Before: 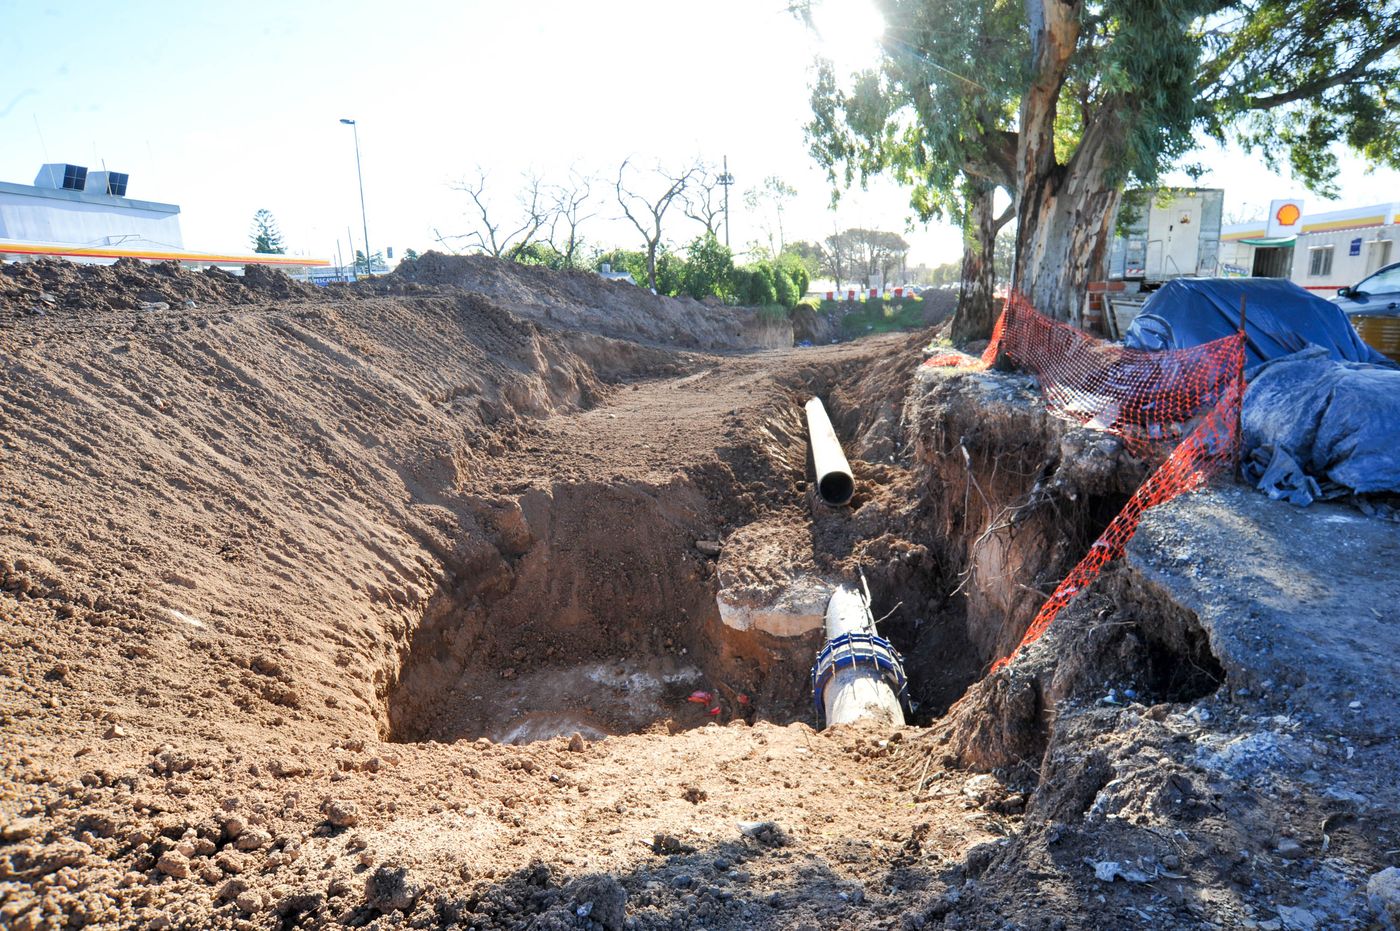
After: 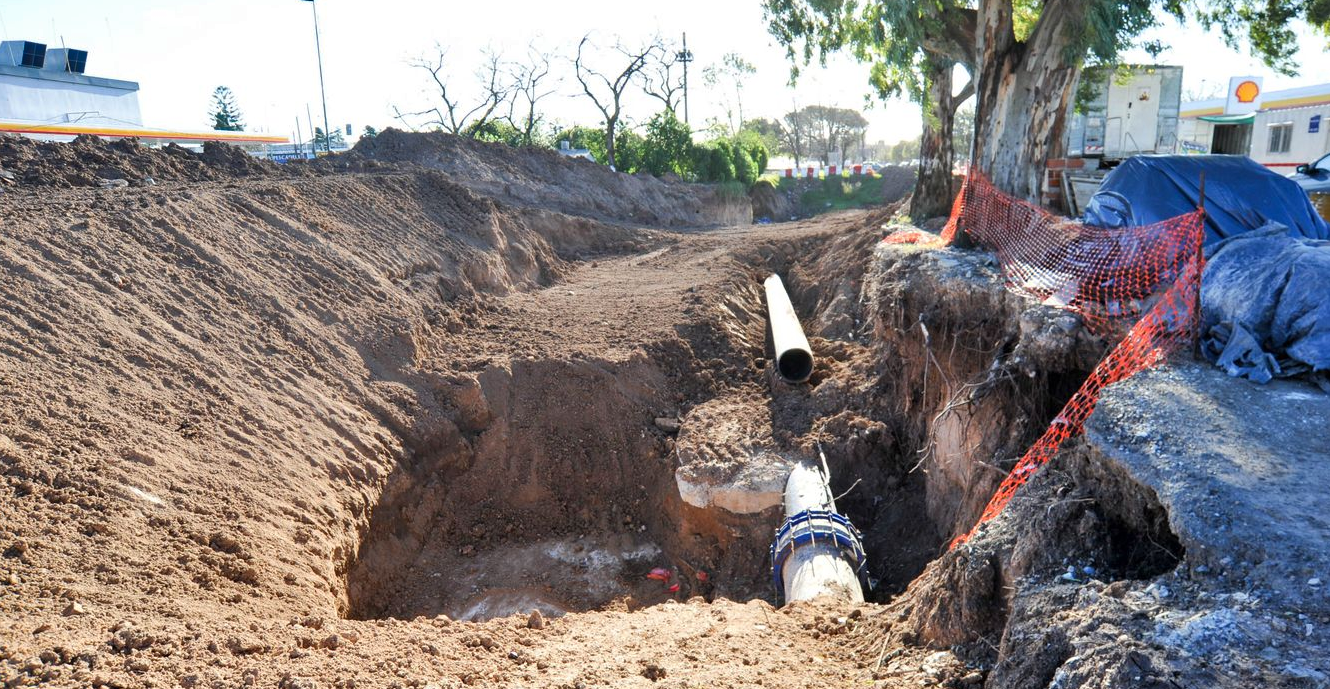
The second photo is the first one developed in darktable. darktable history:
shadows and highlights: soften with gaussian
crop and rotate: left 2.991%, top 13.302%, right 1.981%, bottom 12.636%
